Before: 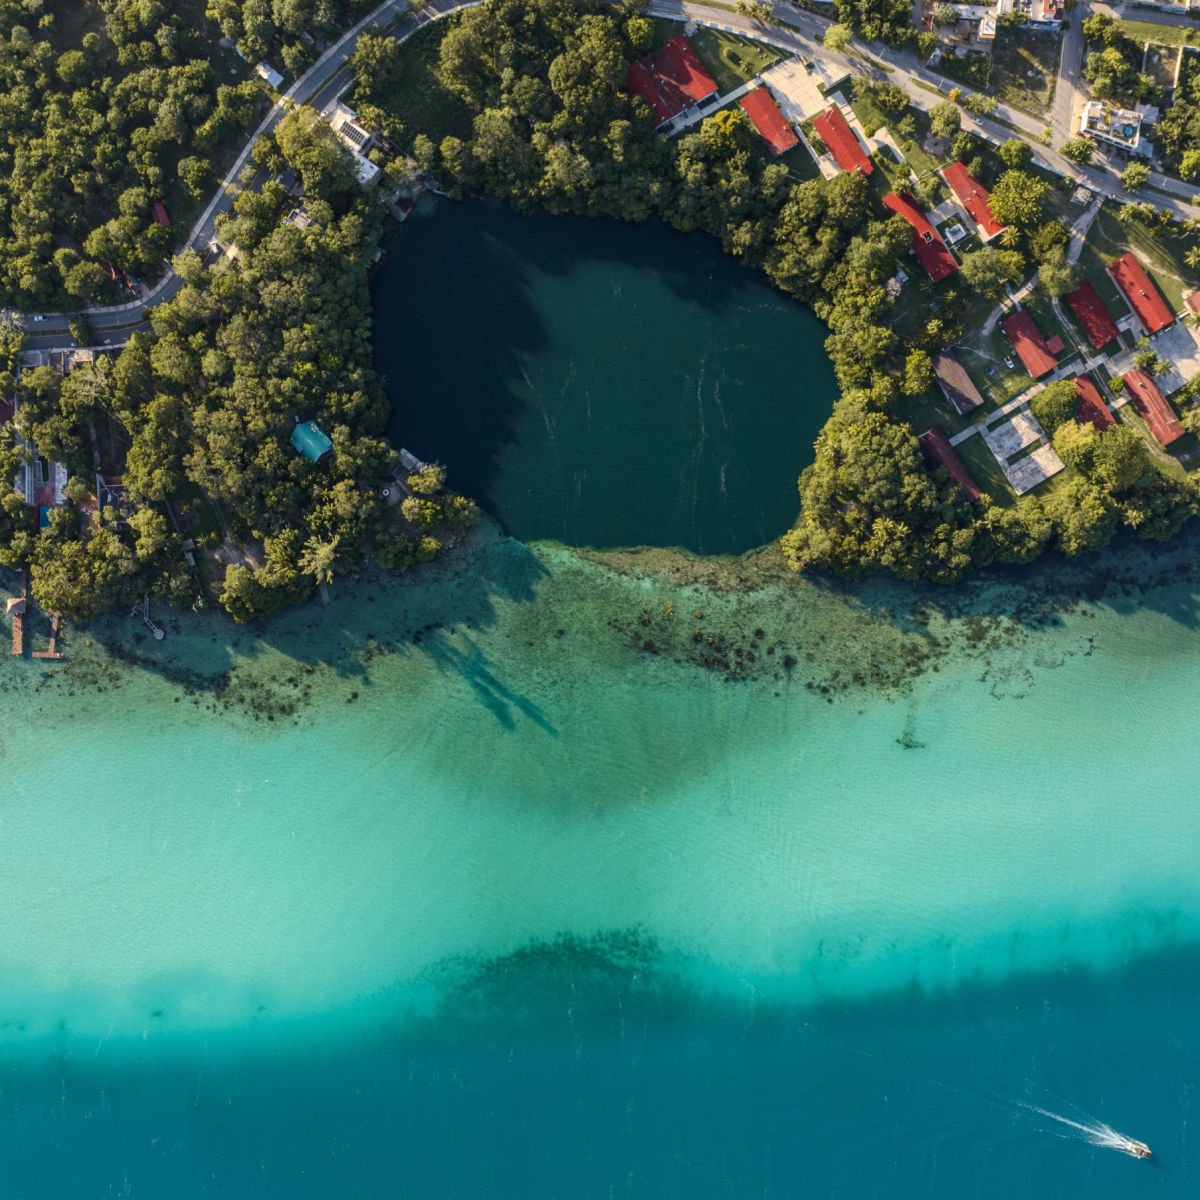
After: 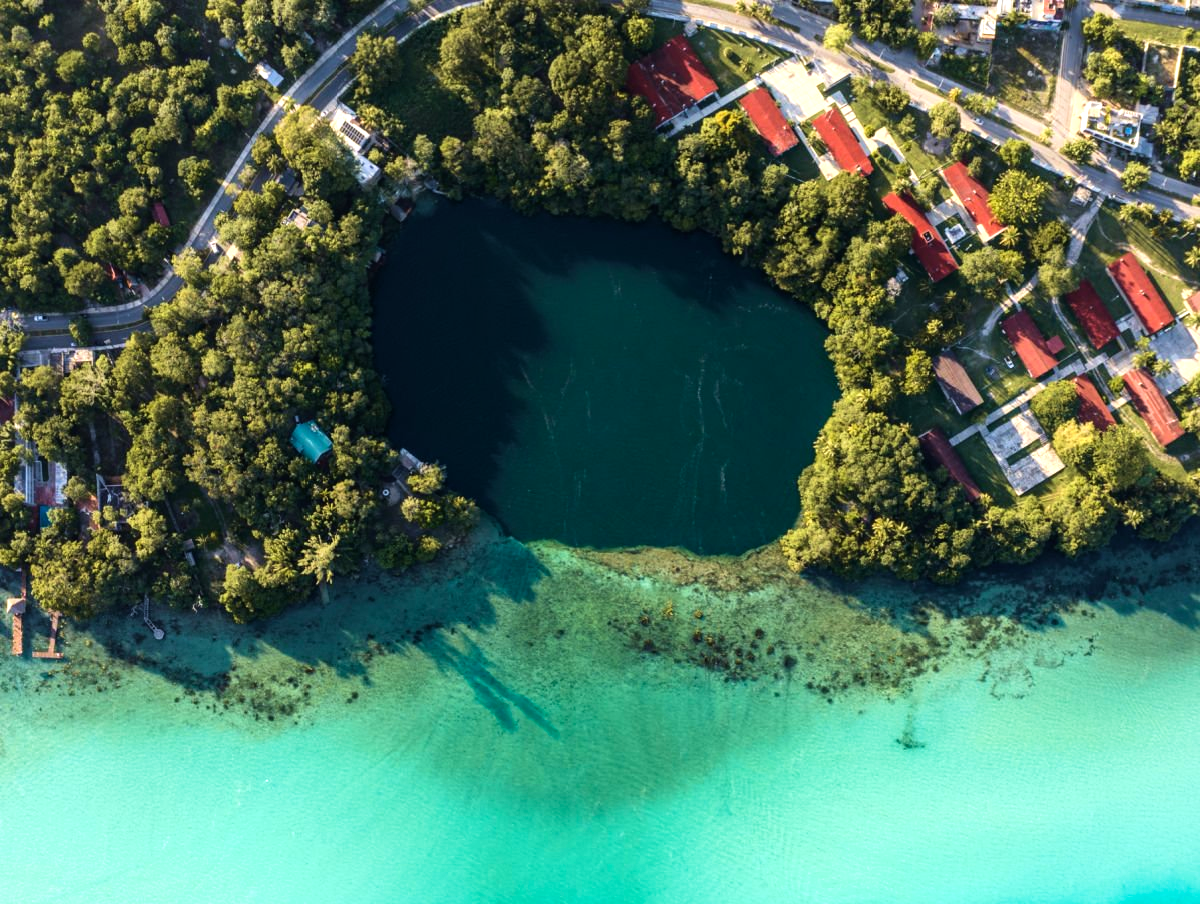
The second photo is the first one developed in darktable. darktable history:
tone equalizer: -8 EV -0.732 EV, -7 EV -0.698 EV, -6 EV -0.613 EV, -5 EV -0.419 EV, -3 EV 0.376 EV, -2 EV 0.6 EV, -1 EV 0.679 EV, +0 EV 0.755 EV
velvia: on, module defaults
crop: bottom 24.627%
contrast brightness saturation: contrast 0.082, saturation 0.022
